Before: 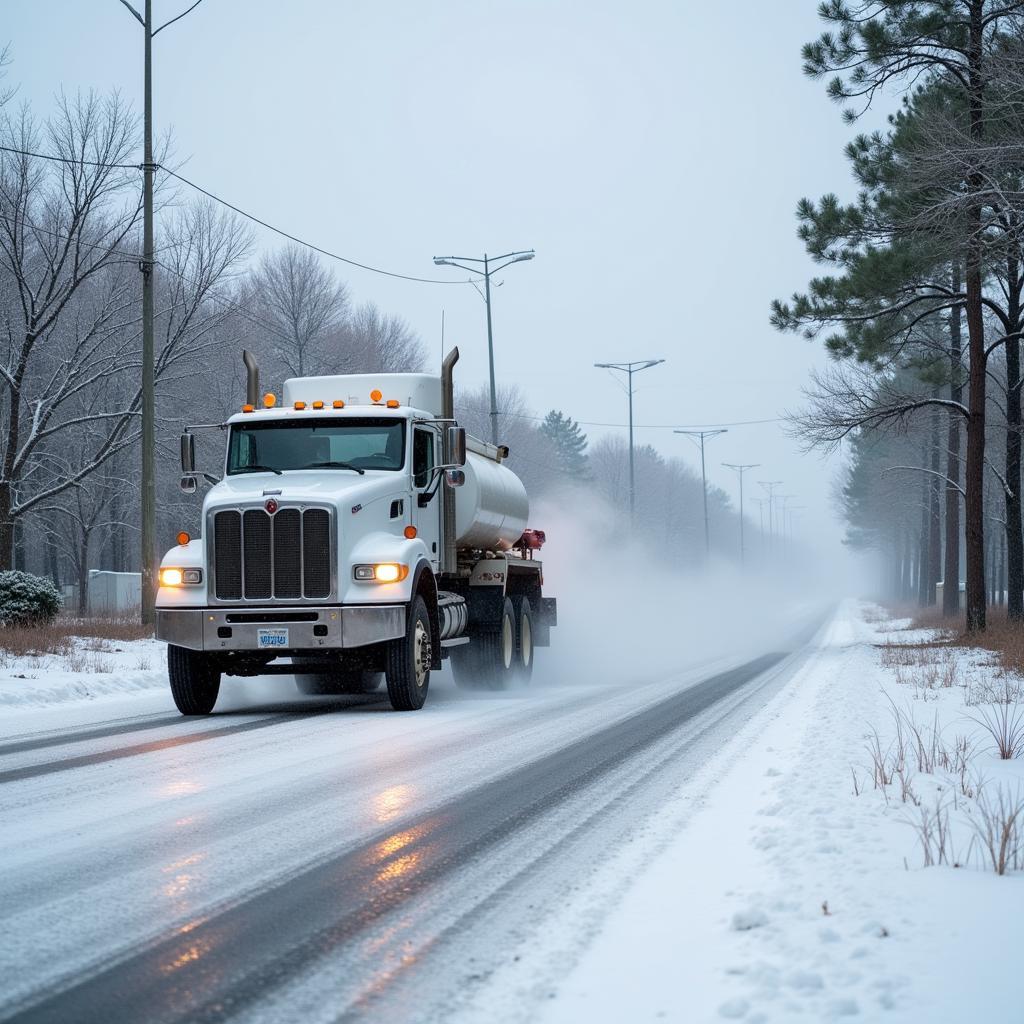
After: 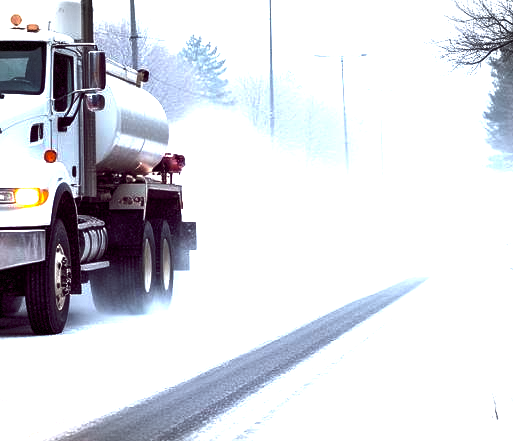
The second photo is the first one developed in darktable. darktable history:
color balance rgb: global offset › chroma 0.284%, global offset › hue 319.54°, perceptual saturation grading › global saturation 25.879%, perceptual brilliance grading › highlights 74.499%, perceptual brilliance grading › shadows -29.971%
vignetting: fall-off start 100.38%, width/height ratio 1.32, dithering 8-bit output
crop: left 35.175%, top 36.737%, right 14.664%, bottom 20.102%
contrast equalizer: y [[0.439, 0.44, 0.442, 0.457, 0.493, 0.498], [0.5 ×6], [0.5 ×6], [0 ×6], [0 ×6]], mix 0.299
